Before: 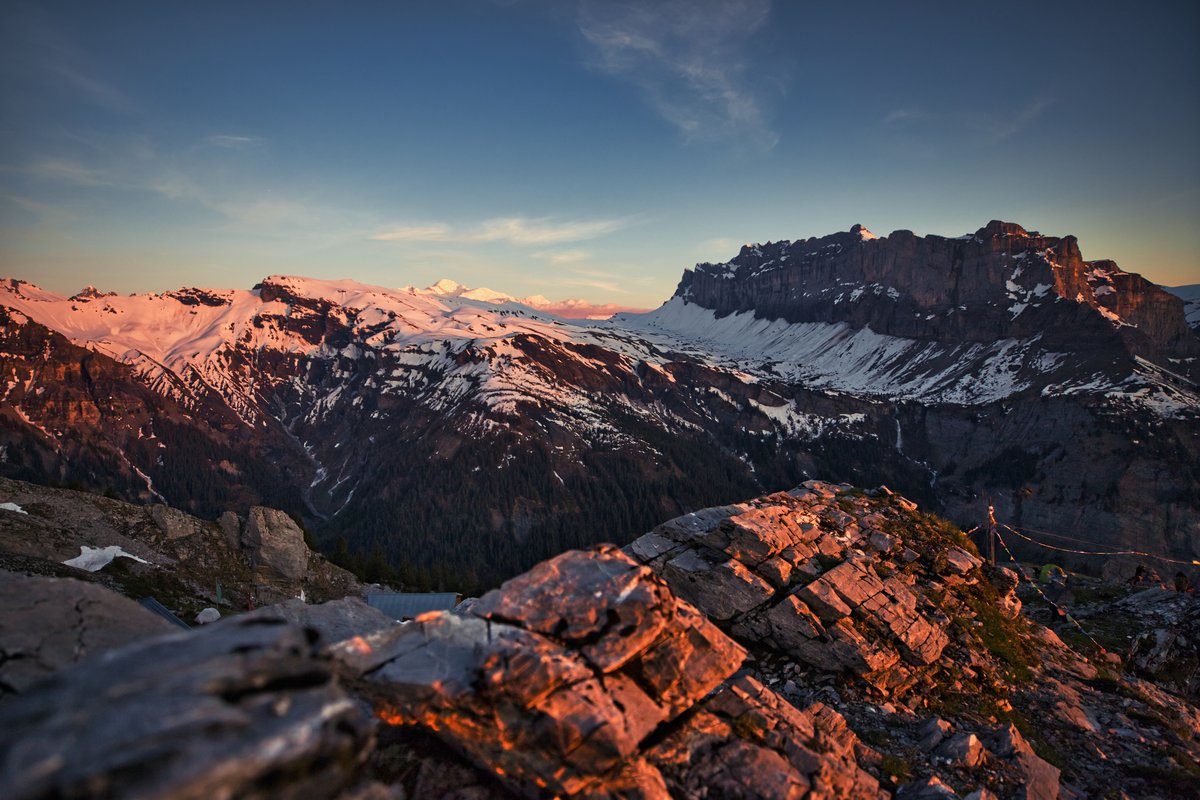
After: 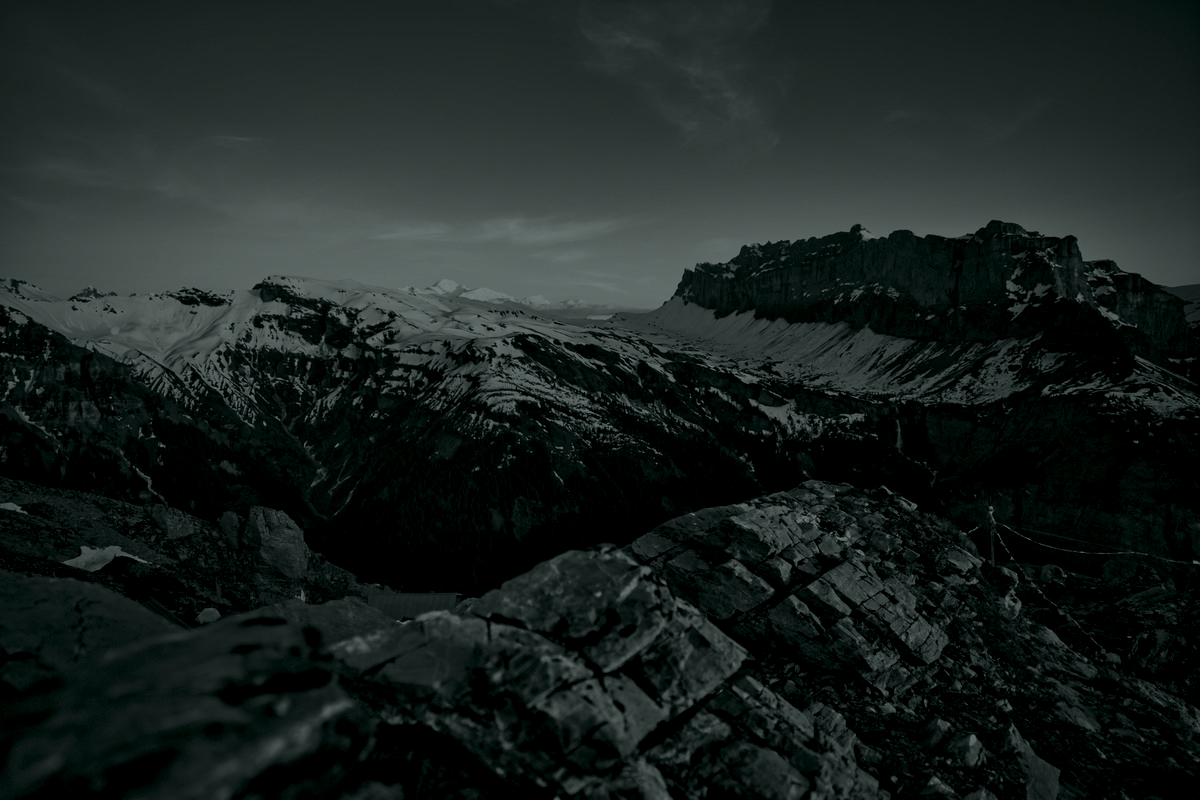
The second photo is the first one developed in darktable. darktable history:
colorize: hue 90°, saturation 19%, lightness 1.59%, version 1
exposure: black level correction 0, exposure 1.2 EV, compensate exposure bias true, compensate highlight preservation false
white balance: red 1, blue 1
